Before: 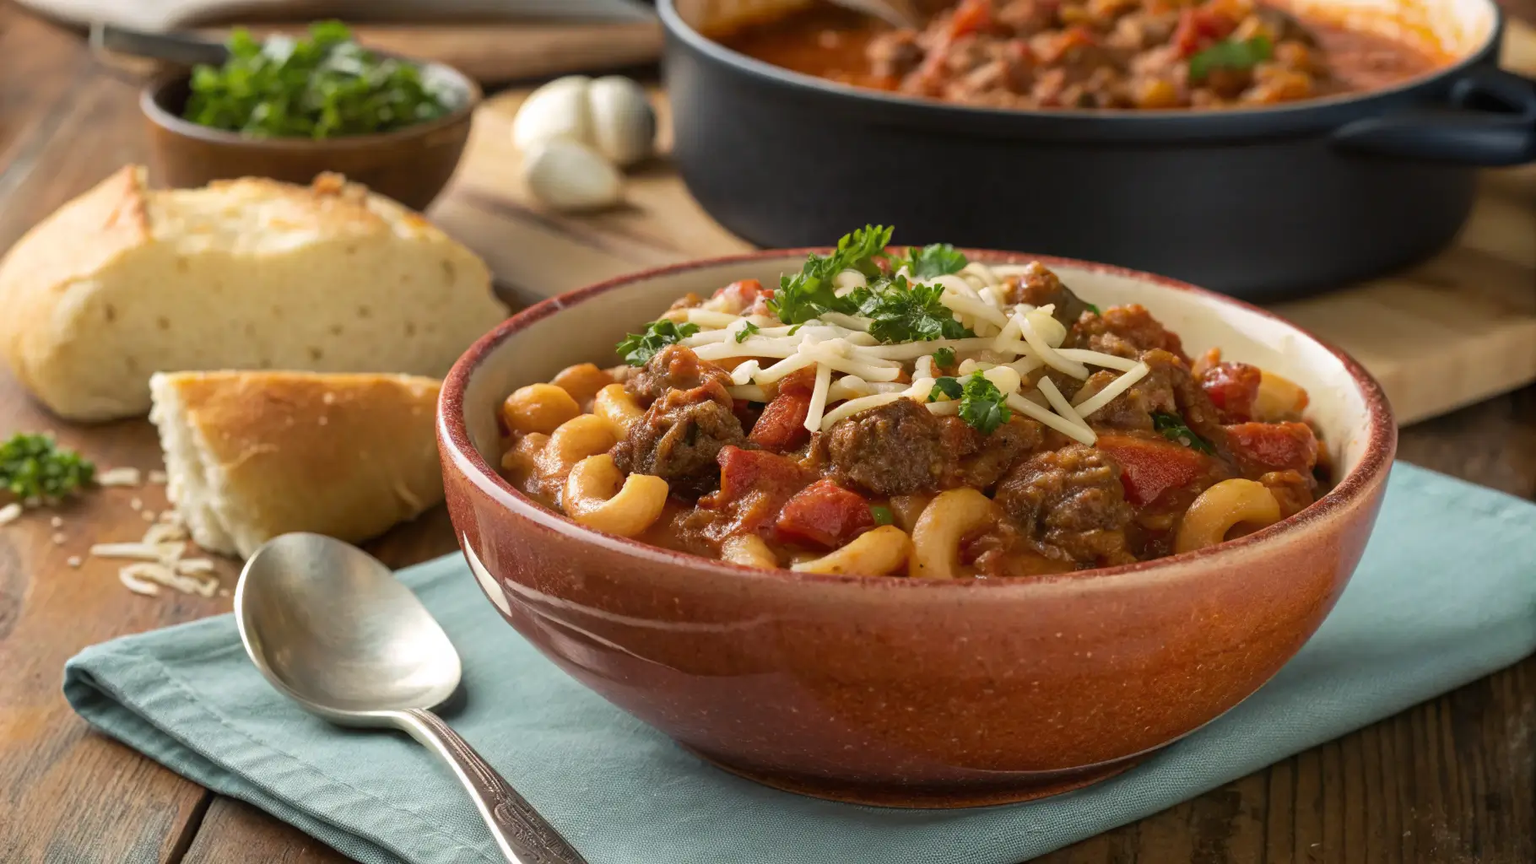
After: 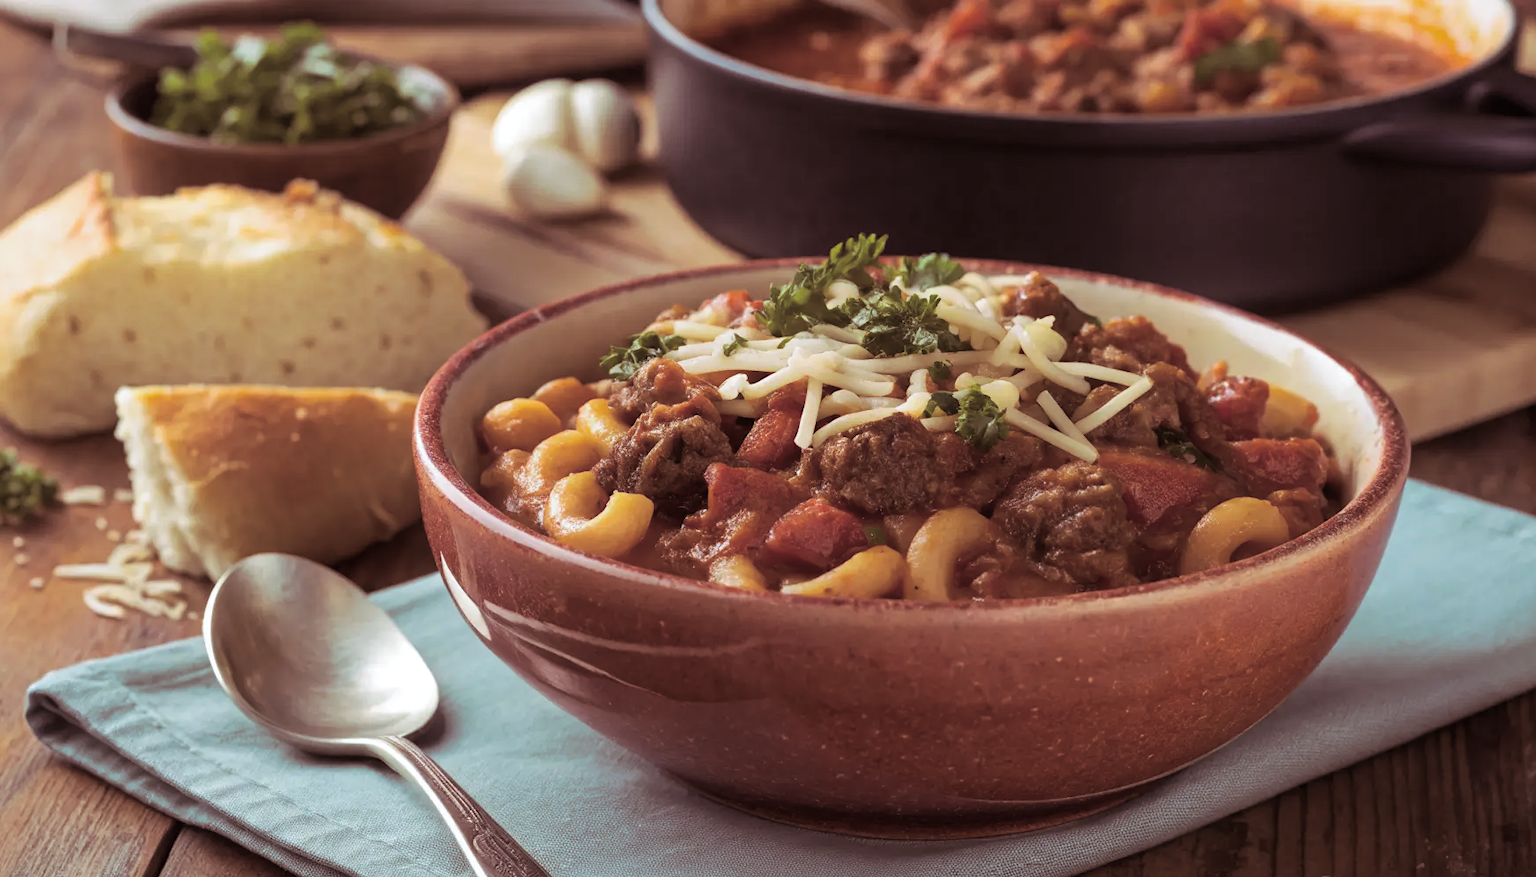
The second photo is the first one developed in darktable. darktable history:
split-toning: shadows › saturation 0.41, highlights › saturation 0, compress 33.55%
white balance: red 0.976, blue 1.04
crop and rotate: left 2.536%, right 1.107%, bottom 2.246%
